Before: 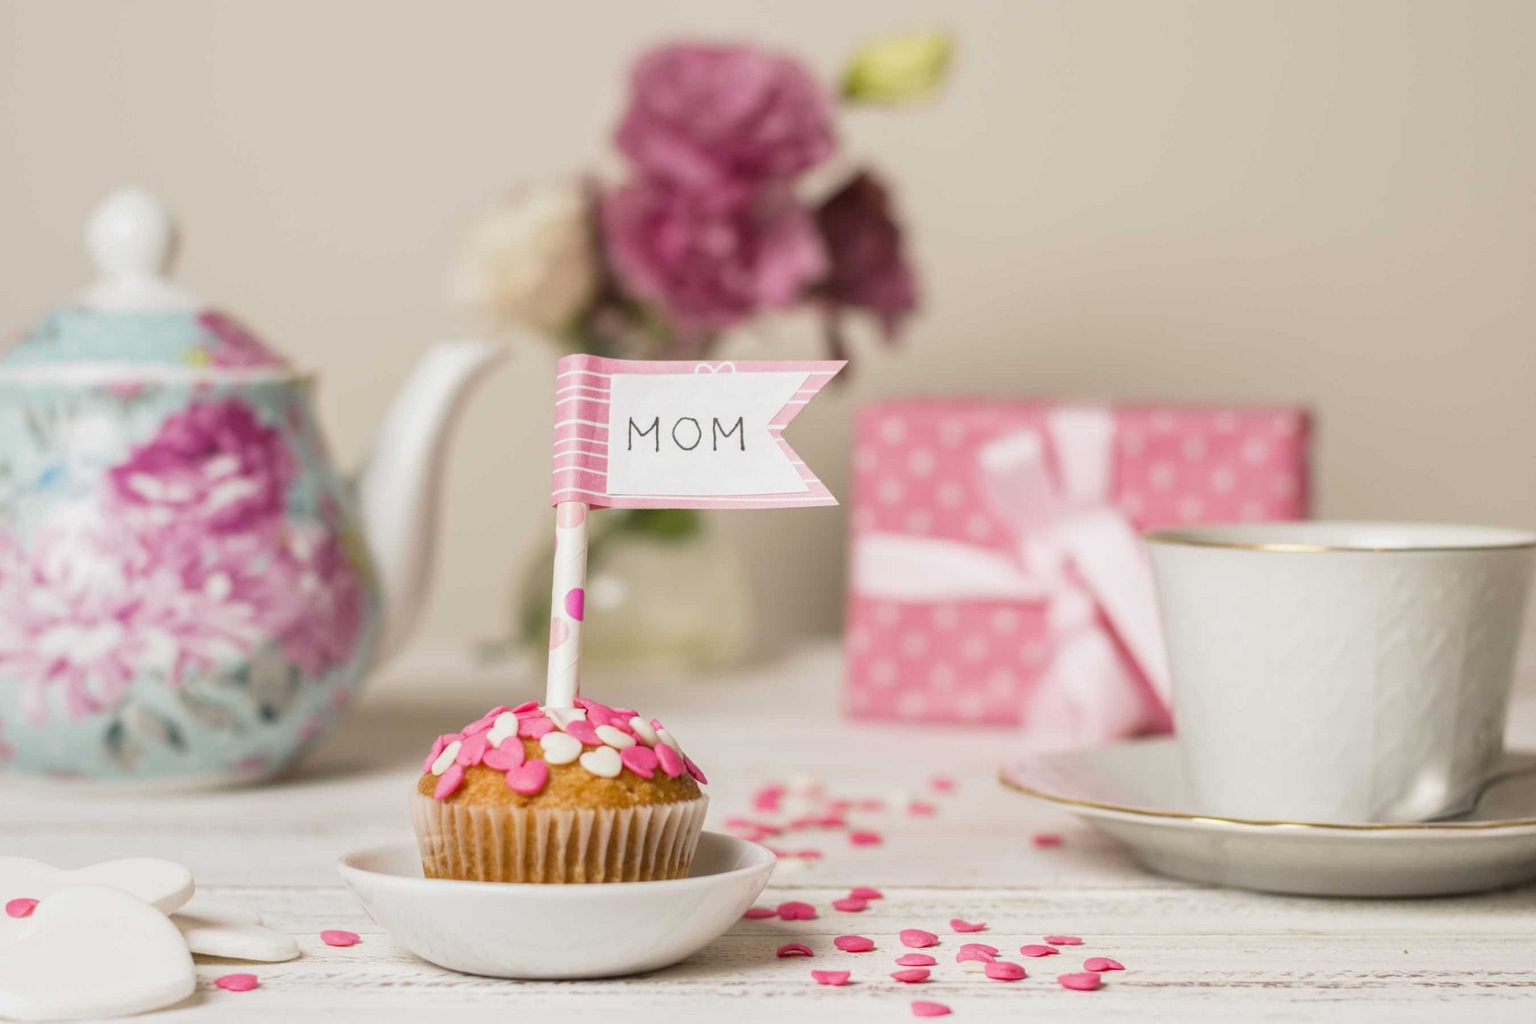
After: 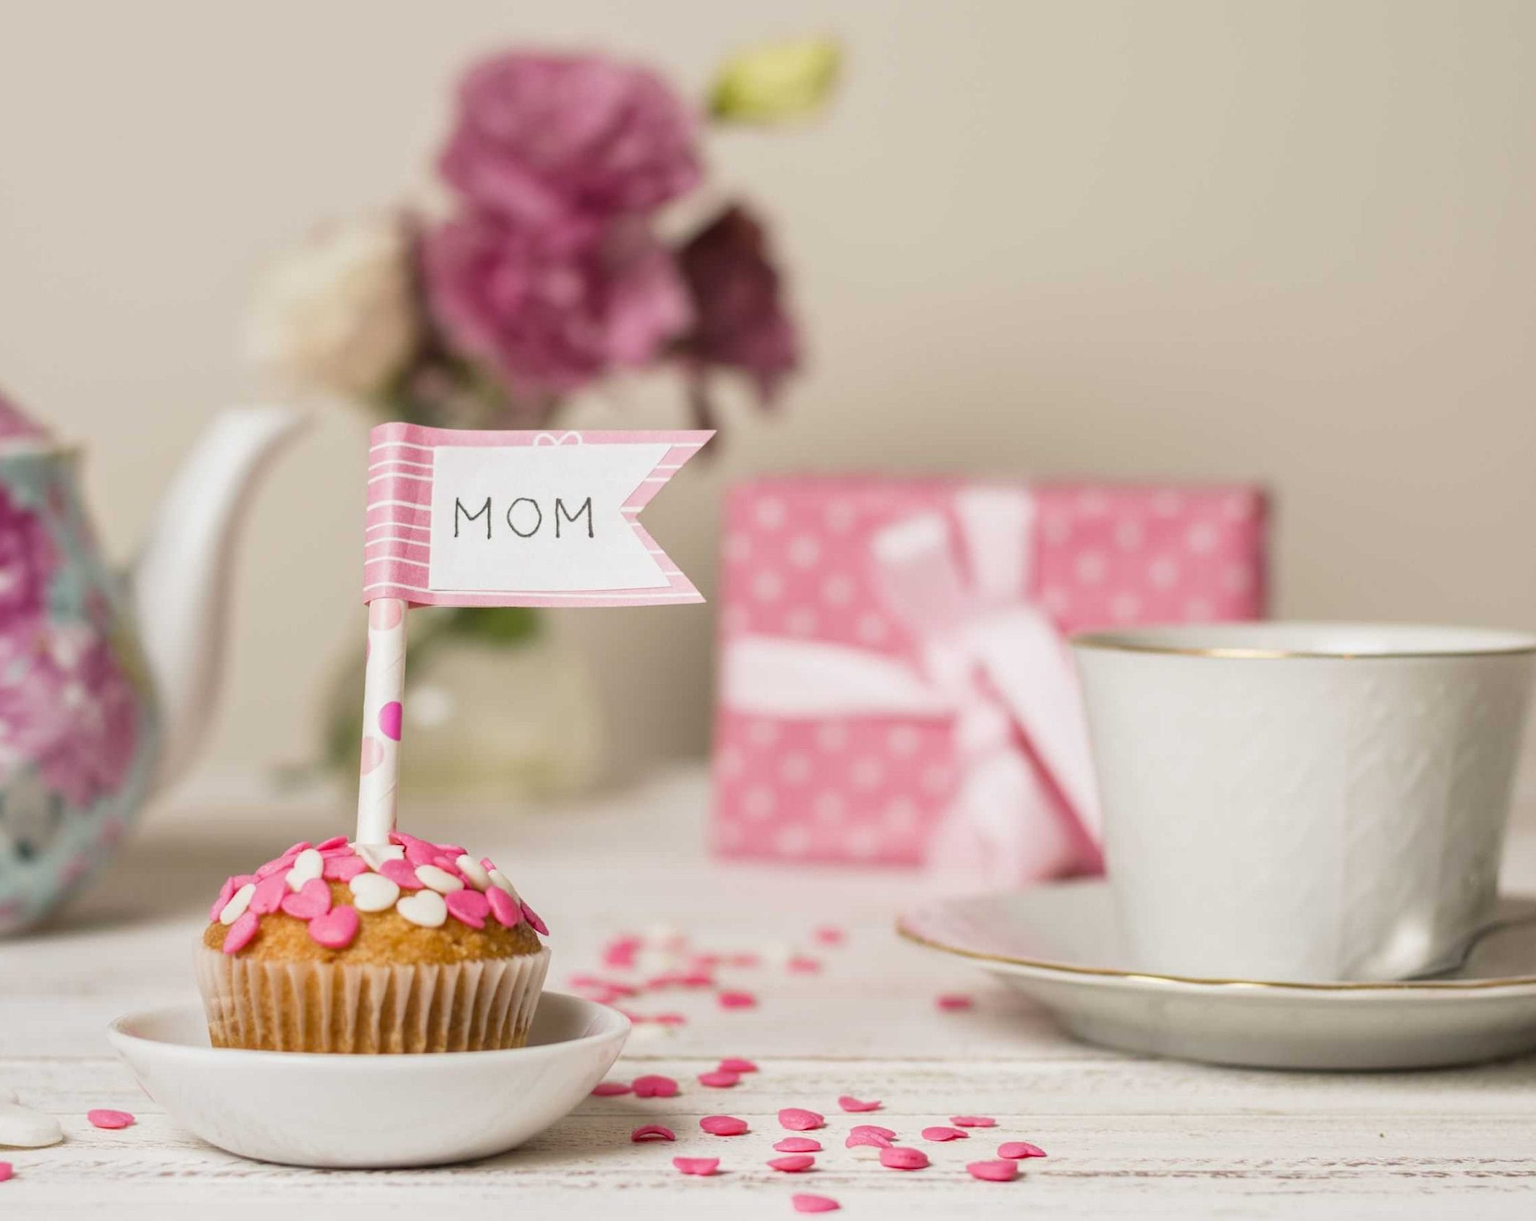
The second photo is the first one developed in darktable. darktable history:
crop: left 16.099%
